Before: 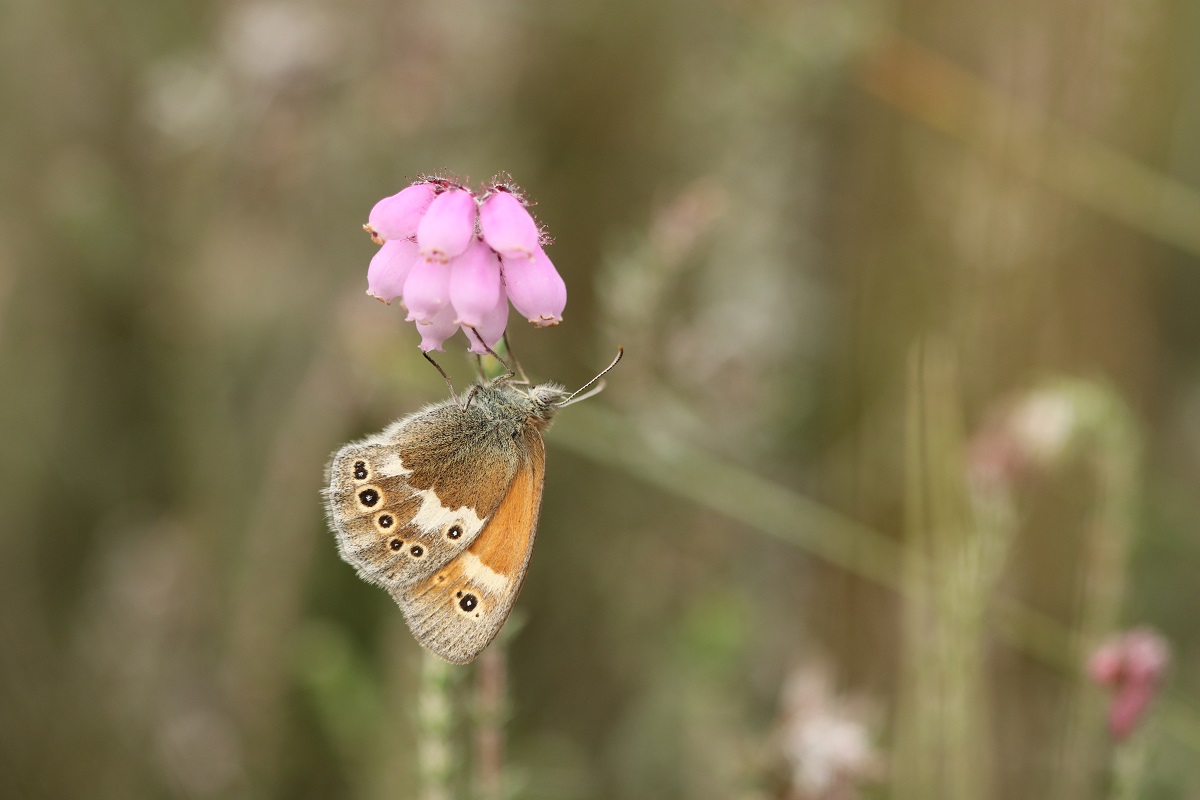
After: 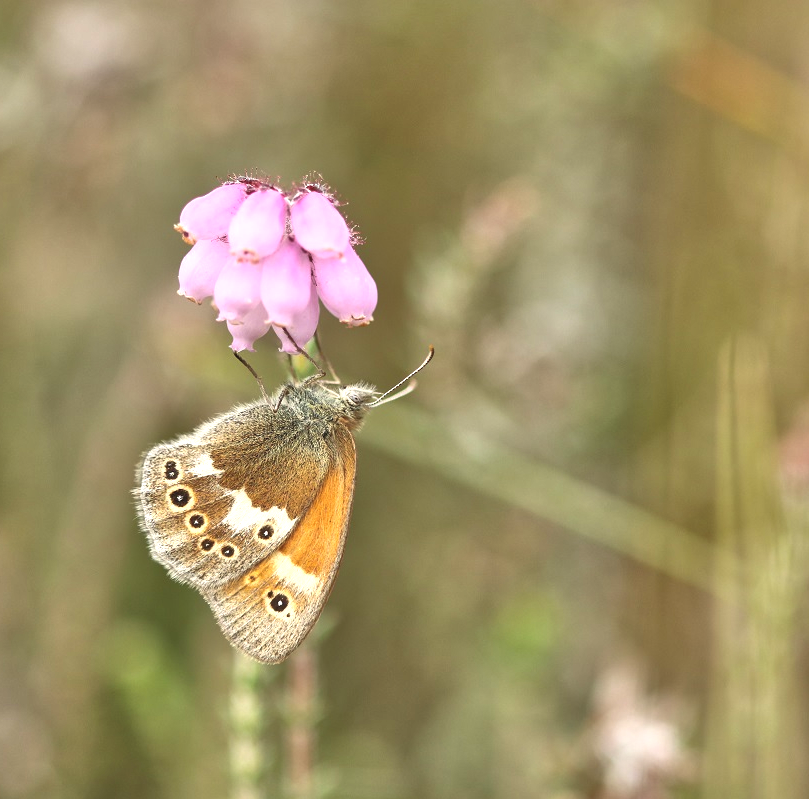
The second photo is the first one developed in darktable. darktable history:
crop and rotate: left 15.817%, right 16.709%
color balance rgb: global offset › luminance 0.703%, perceptual saturation grading › global saturation -0.096%, perceptual brilliance grading › global brilliance 14.78%, perceptual brilliance grading › shadows -35.487%, global vibrance 20%
tone equalizer: -7 EV 0.15 EV, -6 EV 0.629 EV, -5 EV 1.16 EV, -4 EV 1.31 EV, -3 EV 1.18 EV, -2 EV 0.6 EV, -1 EV 0.149 EV
